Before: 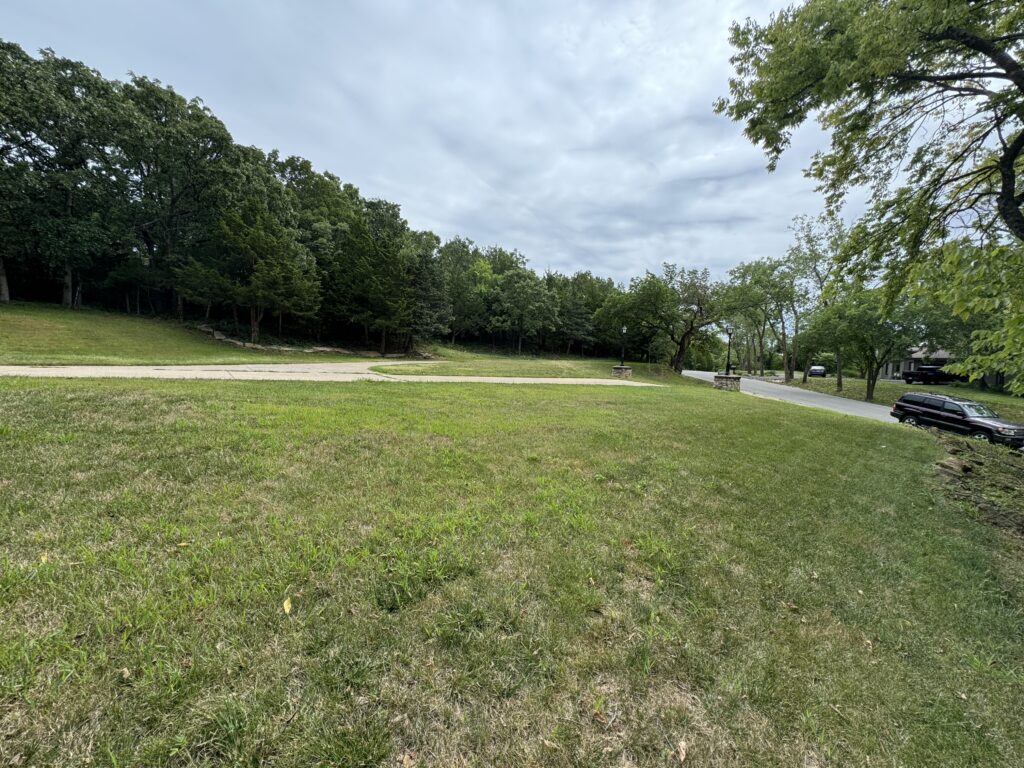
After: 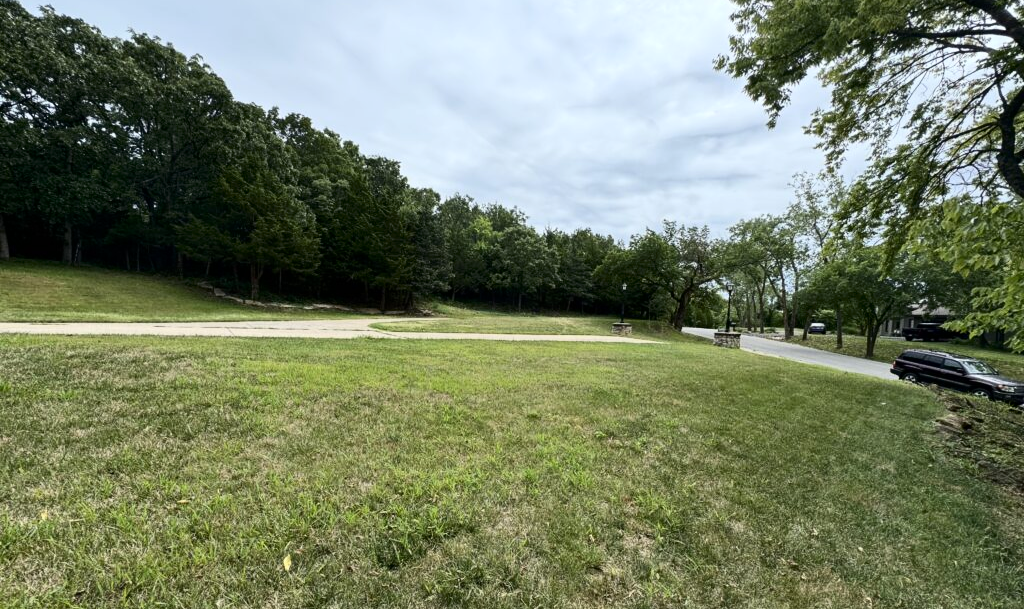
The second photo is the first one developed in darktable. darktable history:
crop and rotate: top 5.667%, bottom 14.937%
contrast brightness saturation: contrast 0.22
